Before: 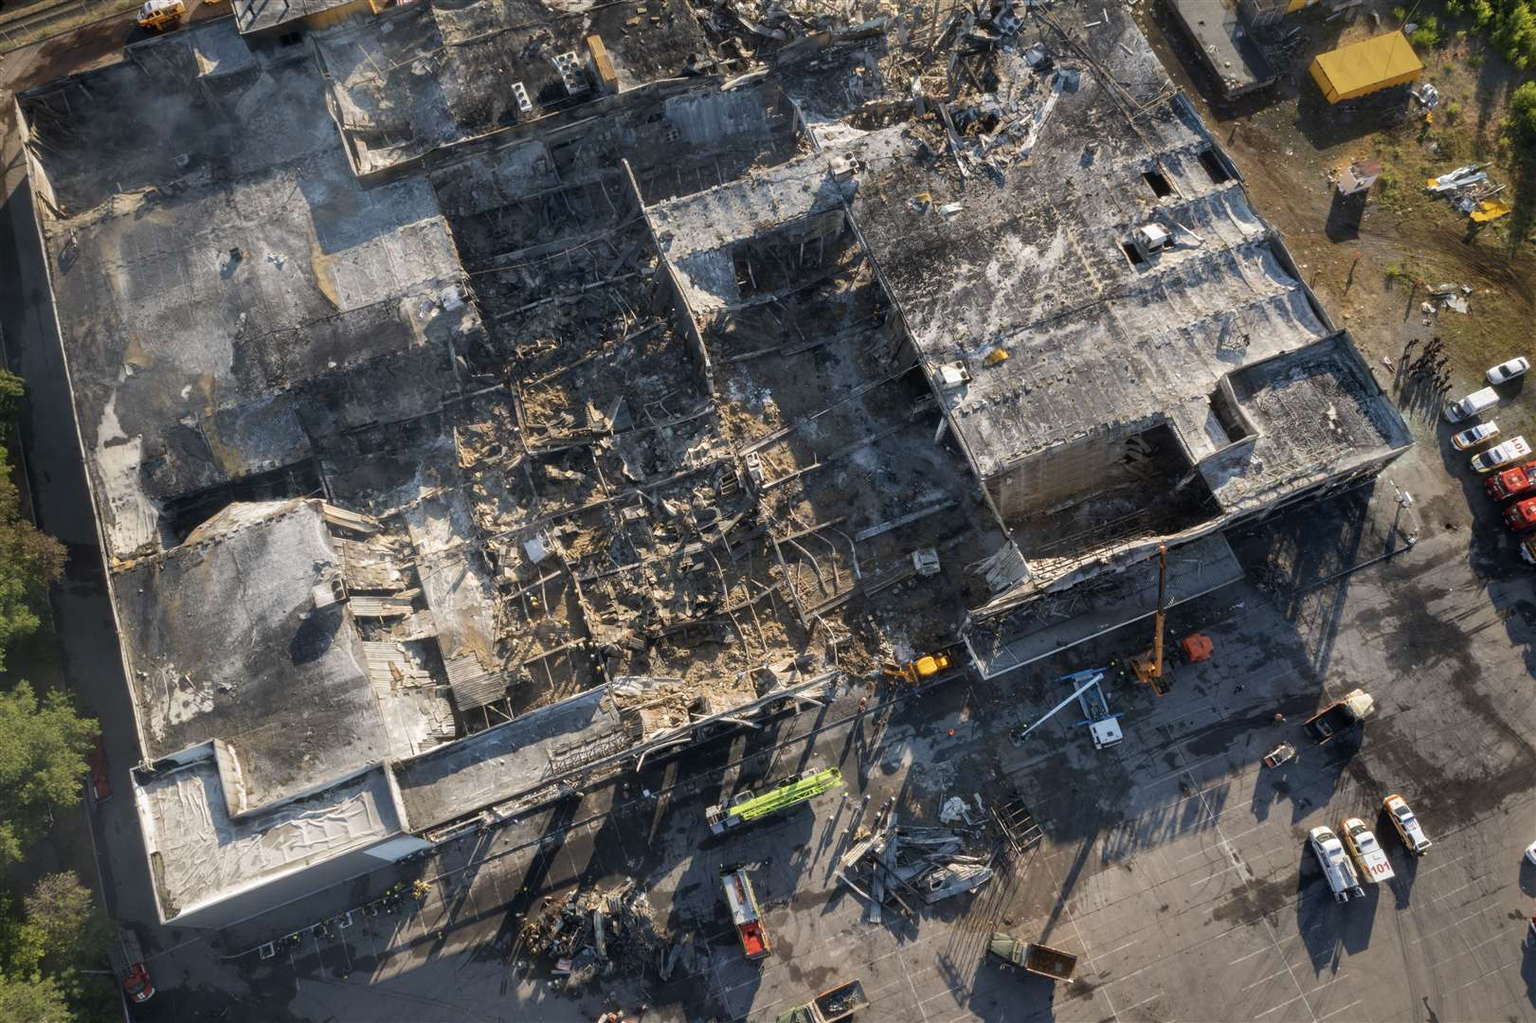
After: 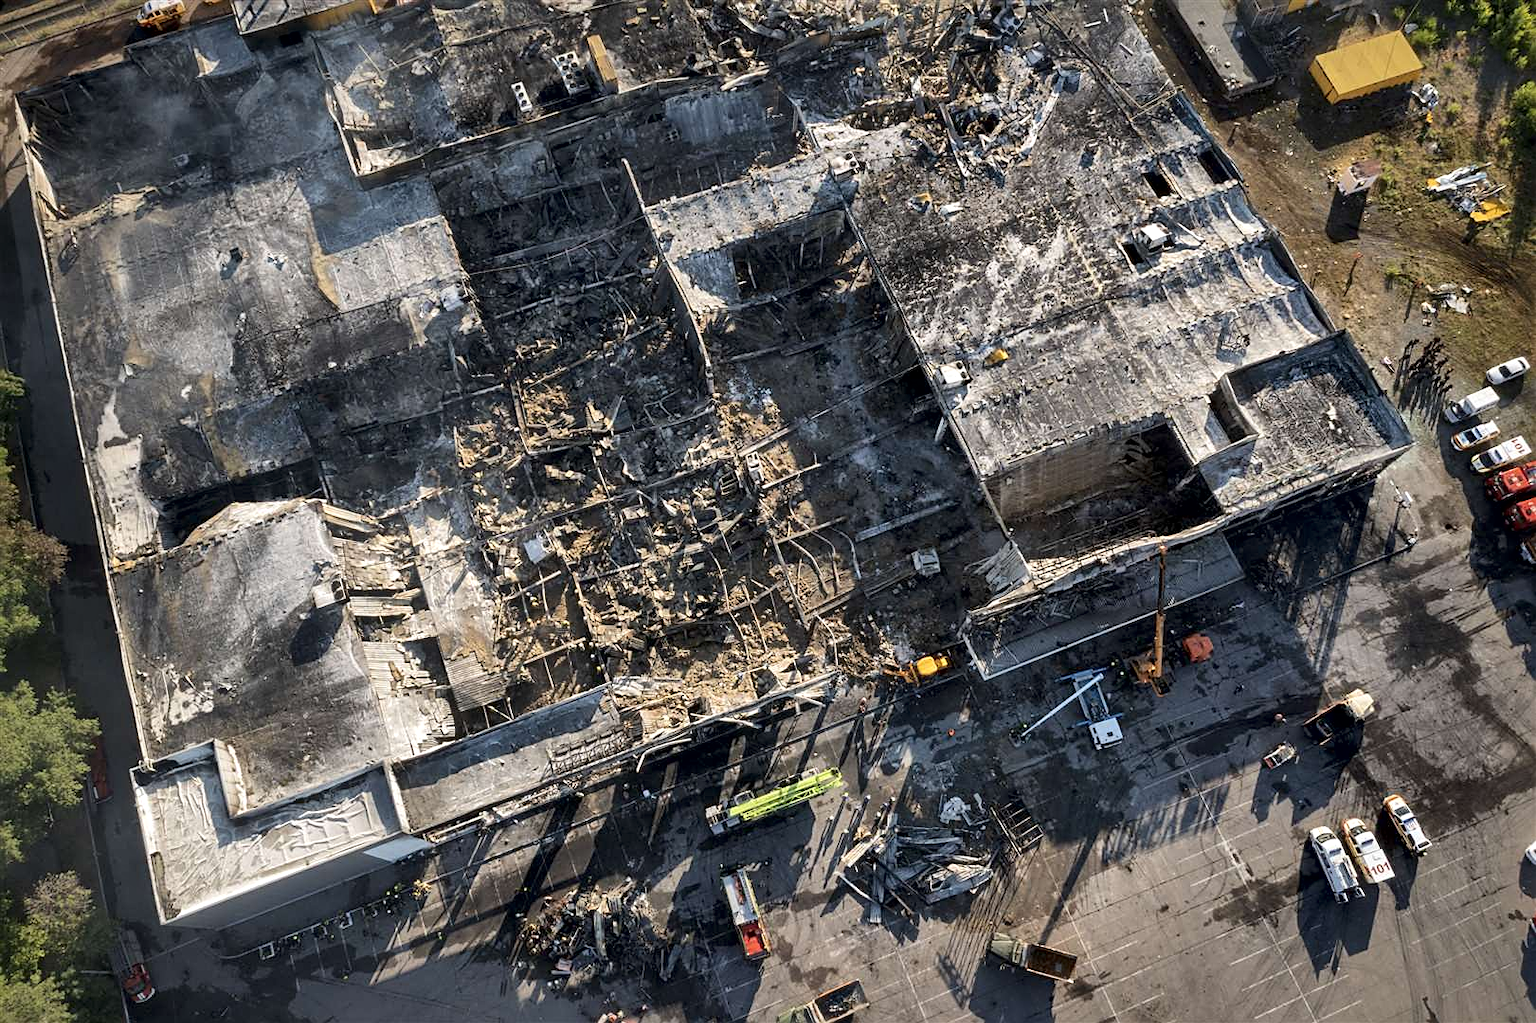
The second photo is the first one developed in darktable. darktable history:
local contrast: mode bilateral grid, contrast 24, coarseness 60, detail 152%, midtone range 0.2
shadows and highlights: shadows 19.22, highlights -83.76, soften with gaussian
sharpen: on, module defaults
